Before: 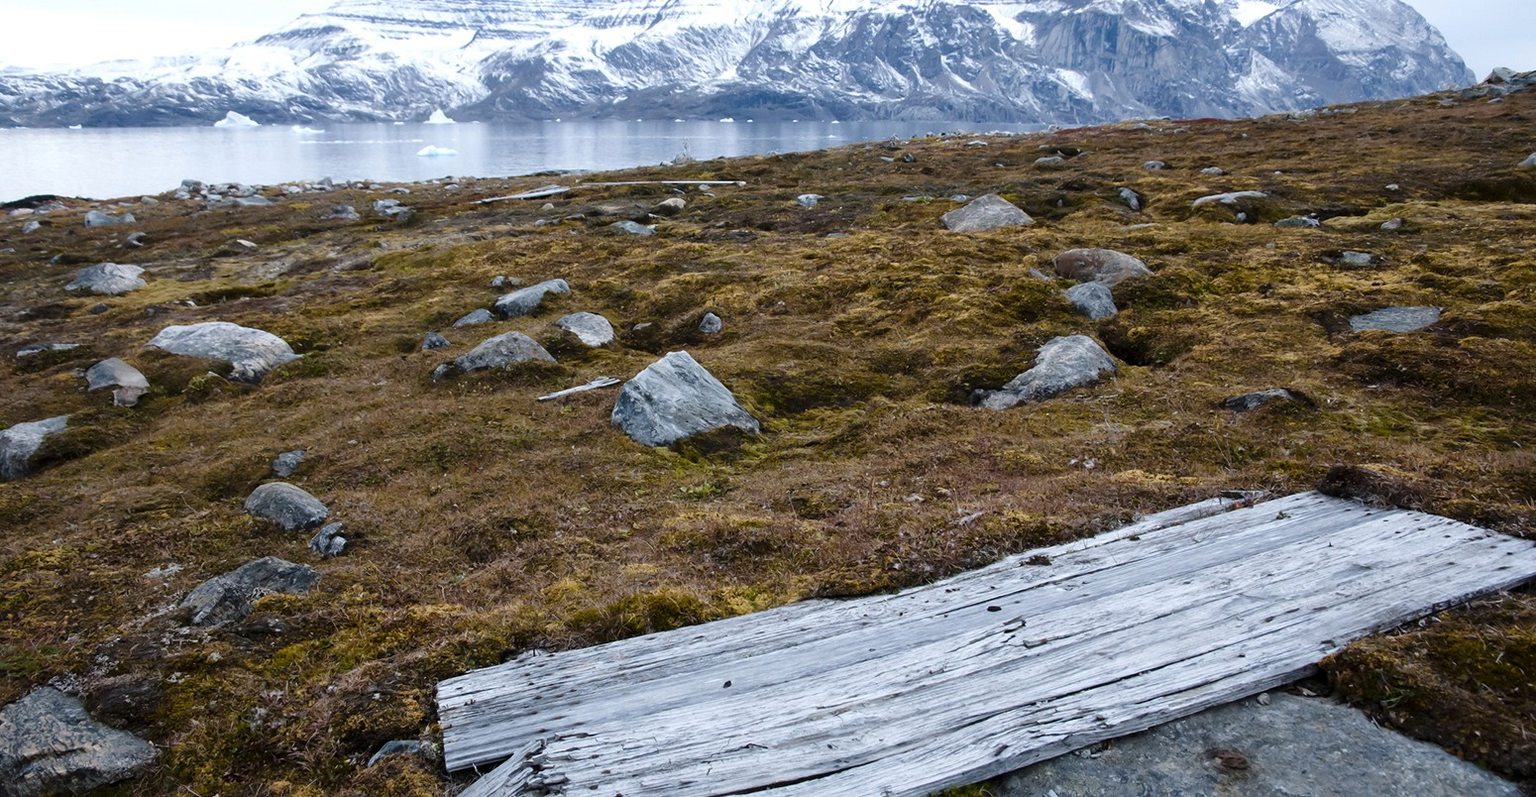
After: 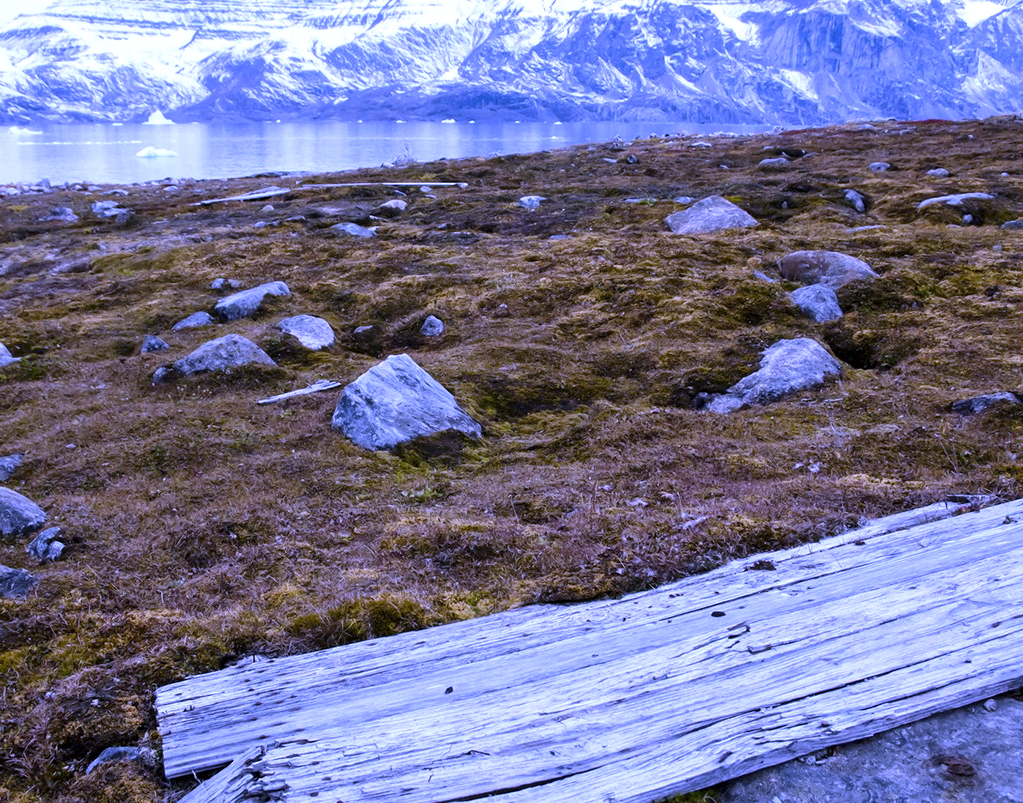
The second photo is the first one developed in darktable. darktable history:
white balance: red 0.98, blue 1.61
crop and rotate: left 18.442%, right 15.508%
local contrast: highlights 100%, shadows 100%, detail 120%, midtone range 0.2
